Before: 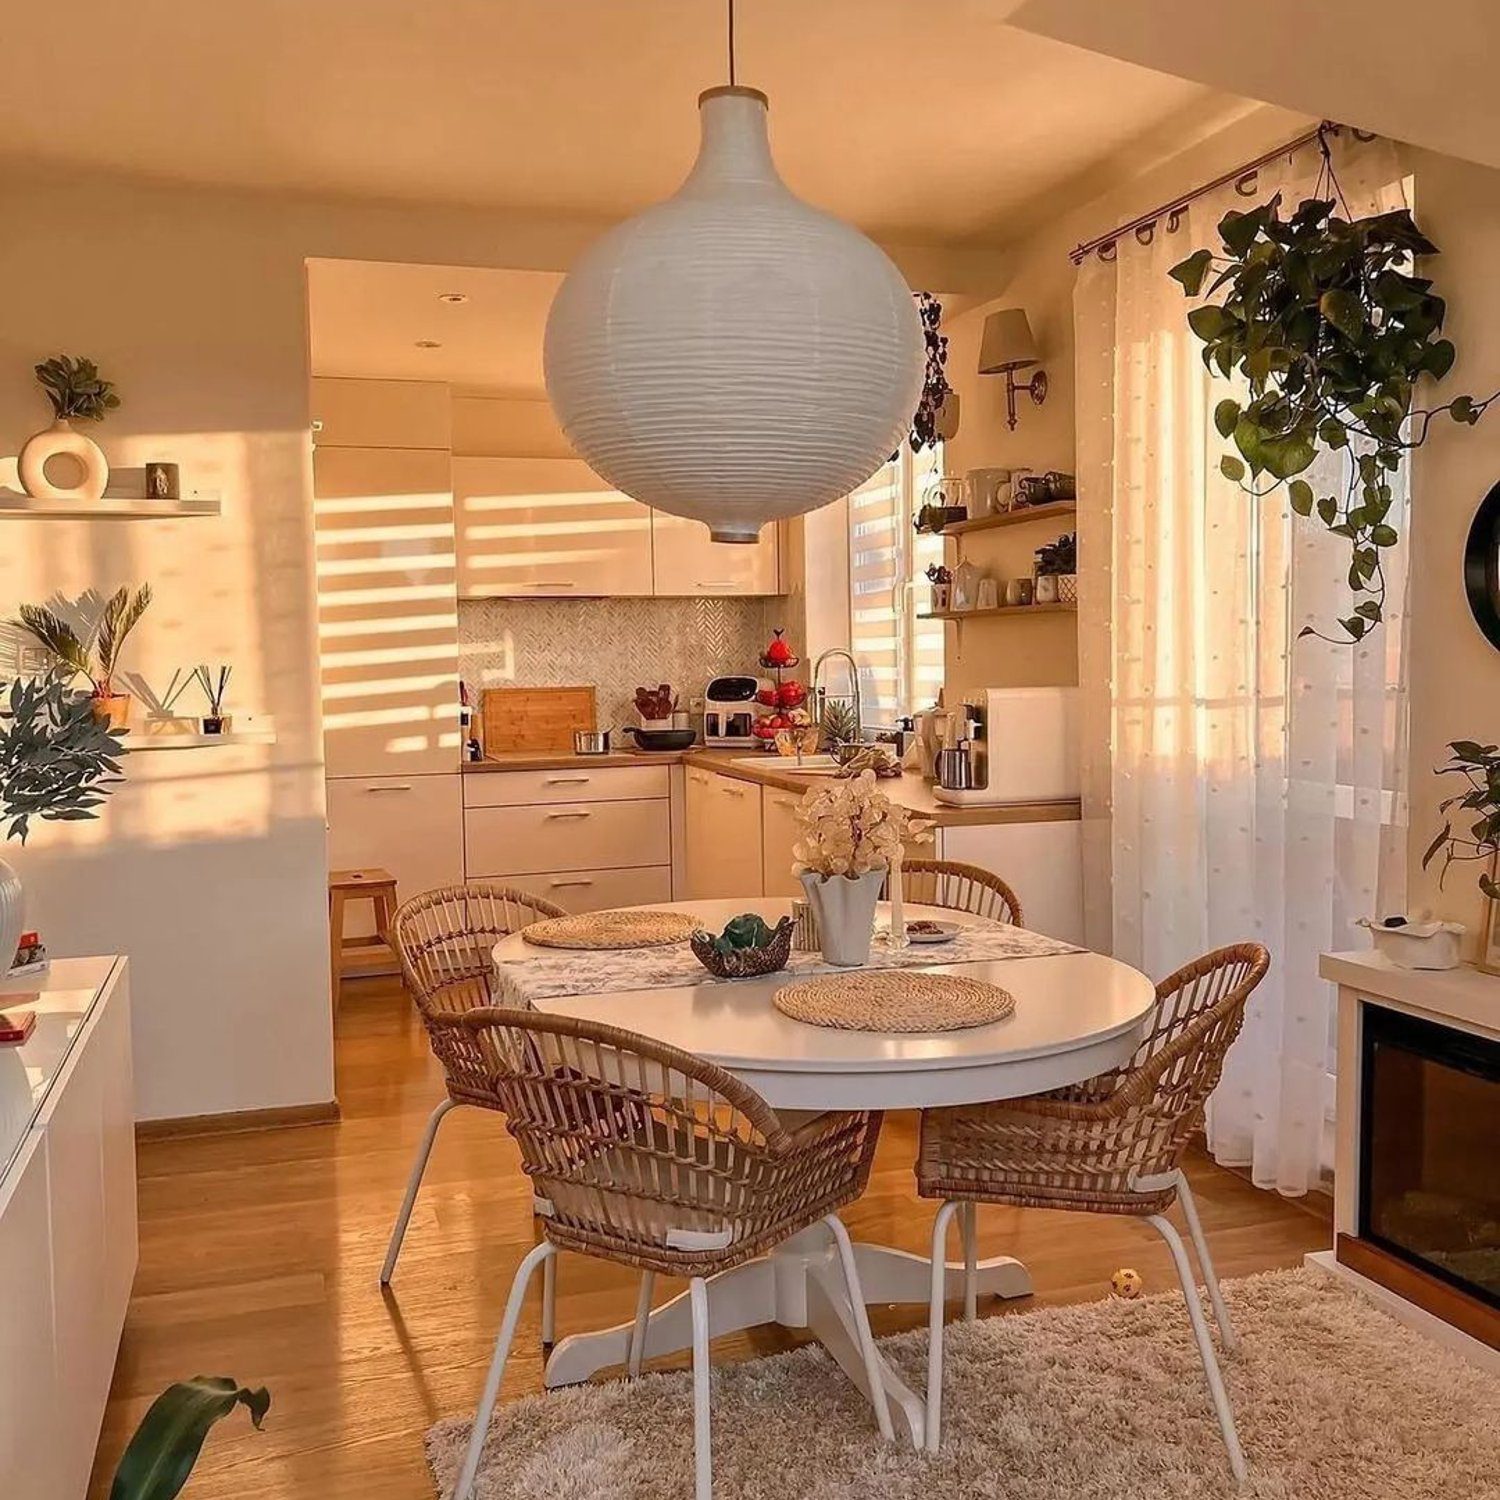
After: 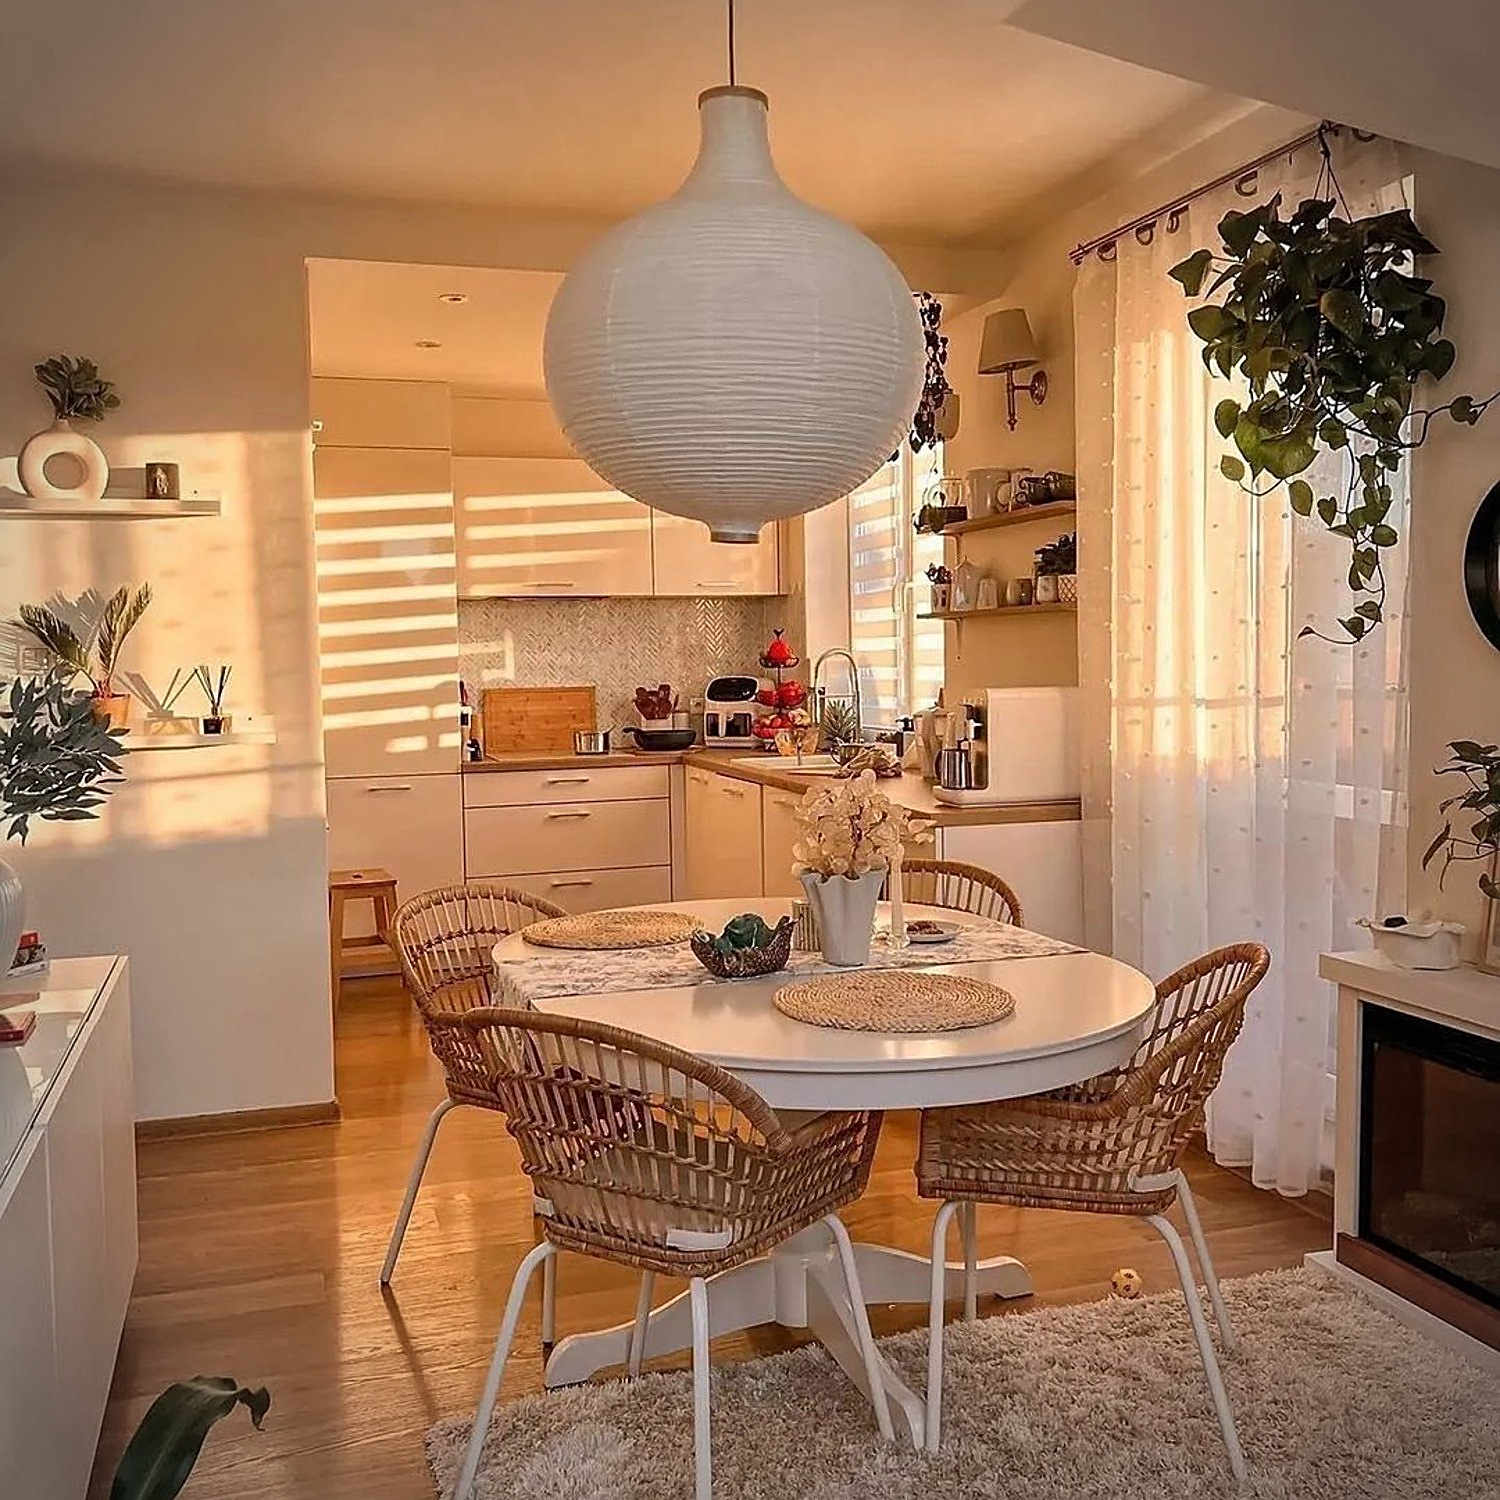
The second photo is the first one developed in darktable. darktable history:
sharpen: on, module defaults
vignetting: on, module defaults
